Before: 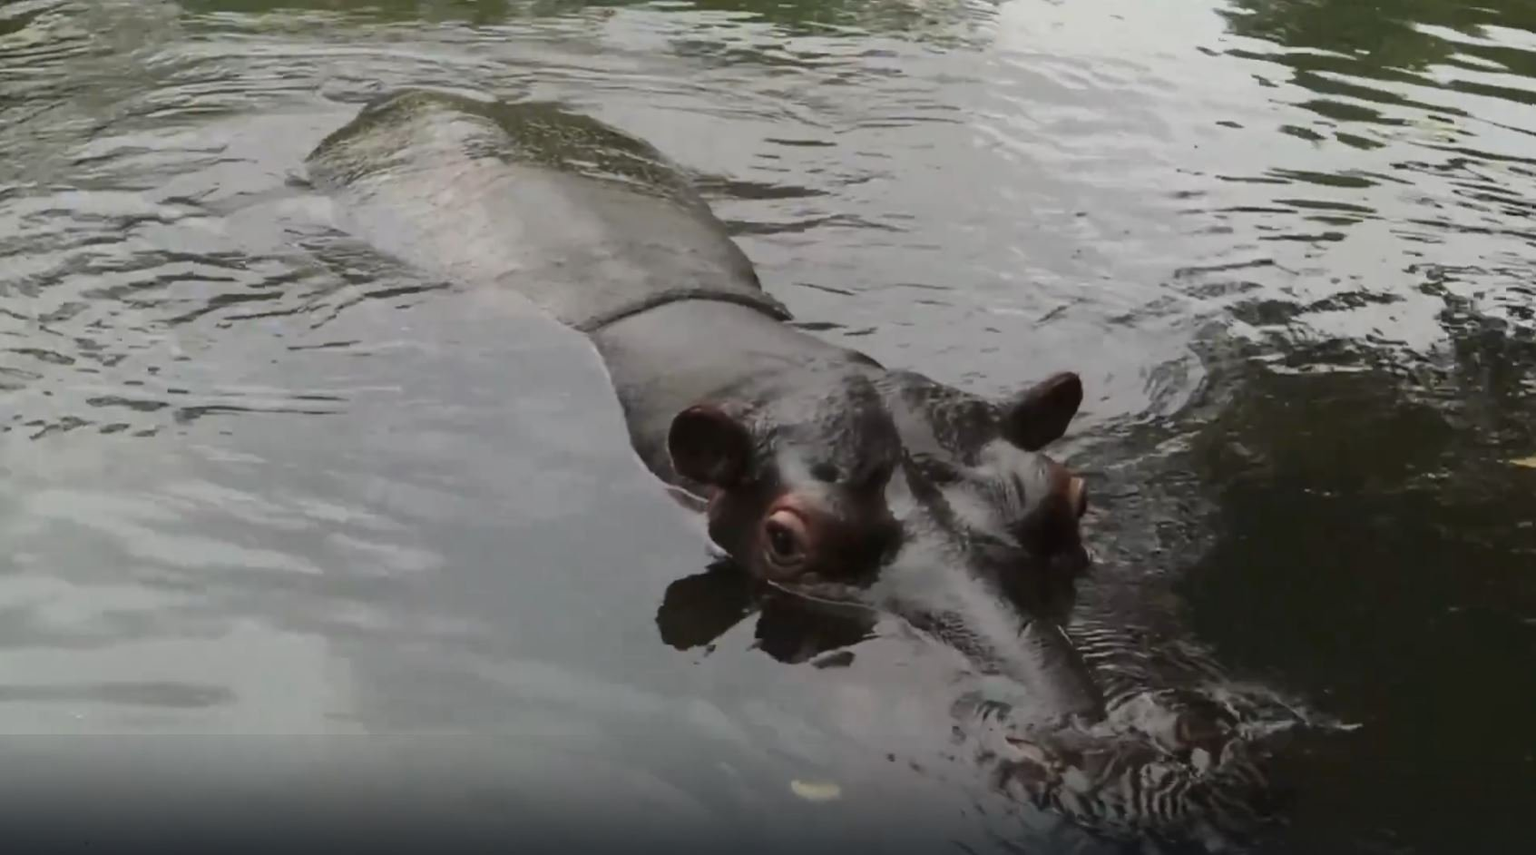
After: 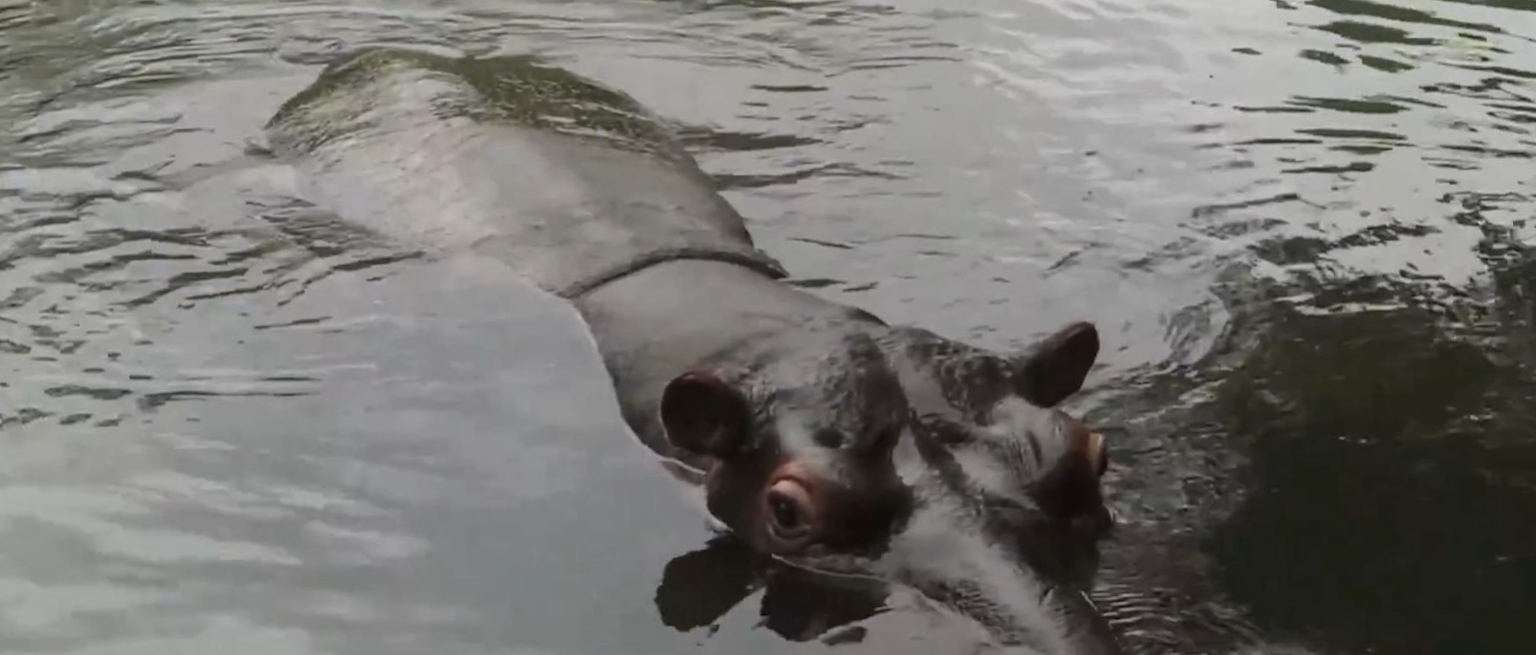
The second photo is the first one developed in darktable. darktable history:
rotate and perspective: rotation -2.12°, lens shift (vertical) 0.009, lens shift (horizontal) -0.008, automatic cropping original format, crop left 0.036, crop right 0.964, crop top 0.05, crop bottom 0.959
crop: left 0.387%, top 5.469%, bottom 19.809%
local contrast: detail 110%
